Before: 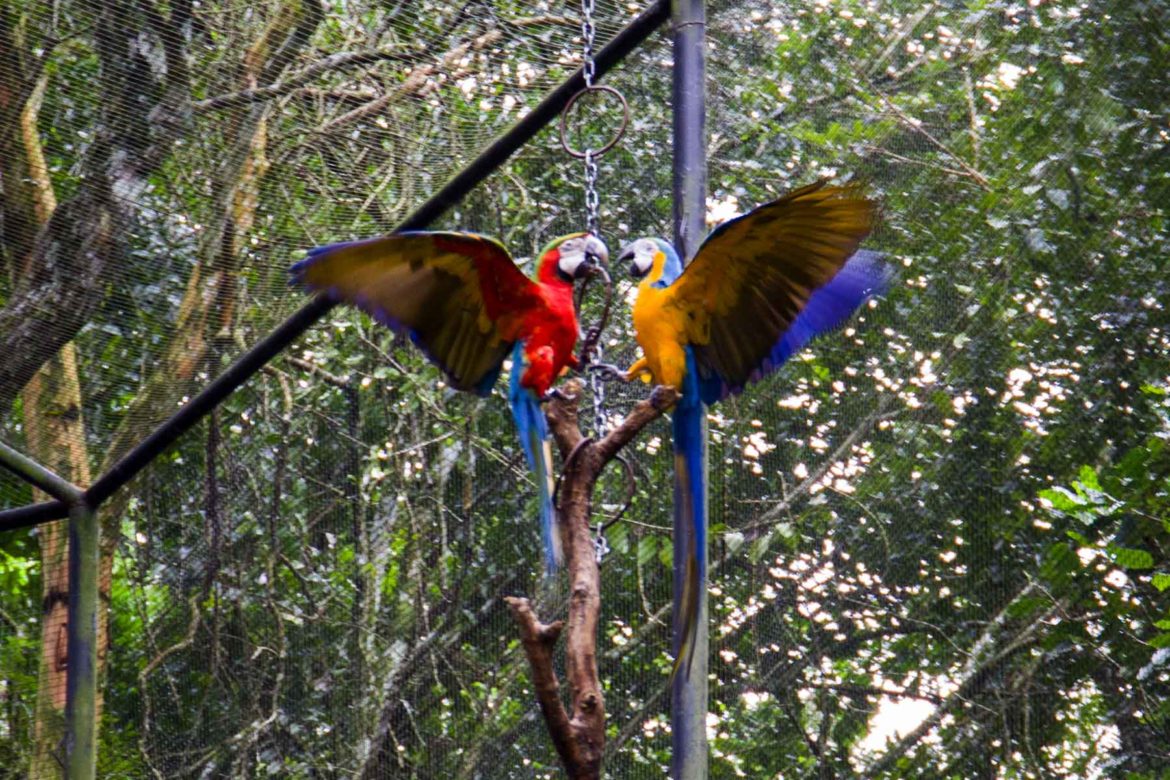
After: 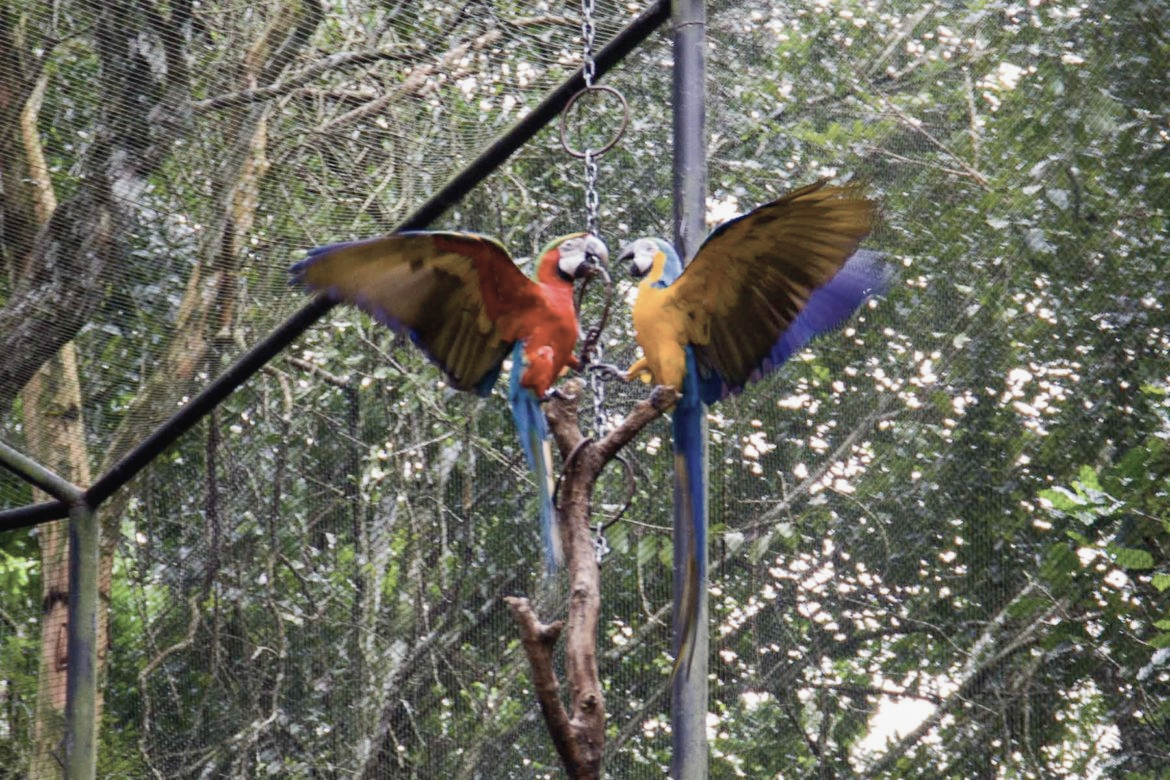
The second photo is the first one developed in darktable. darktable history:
contrast brightness saturation: contrast -0.052, saturation -0.396
